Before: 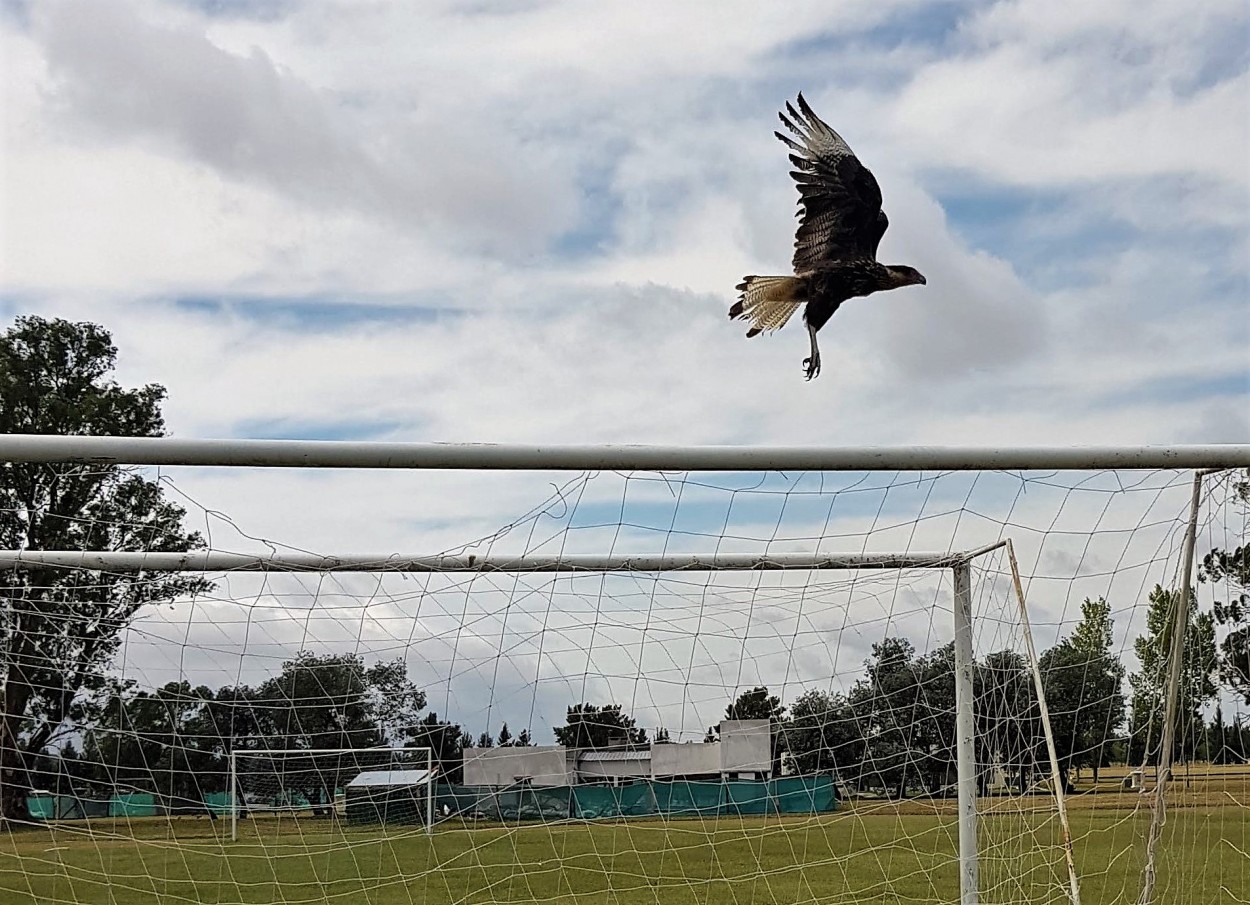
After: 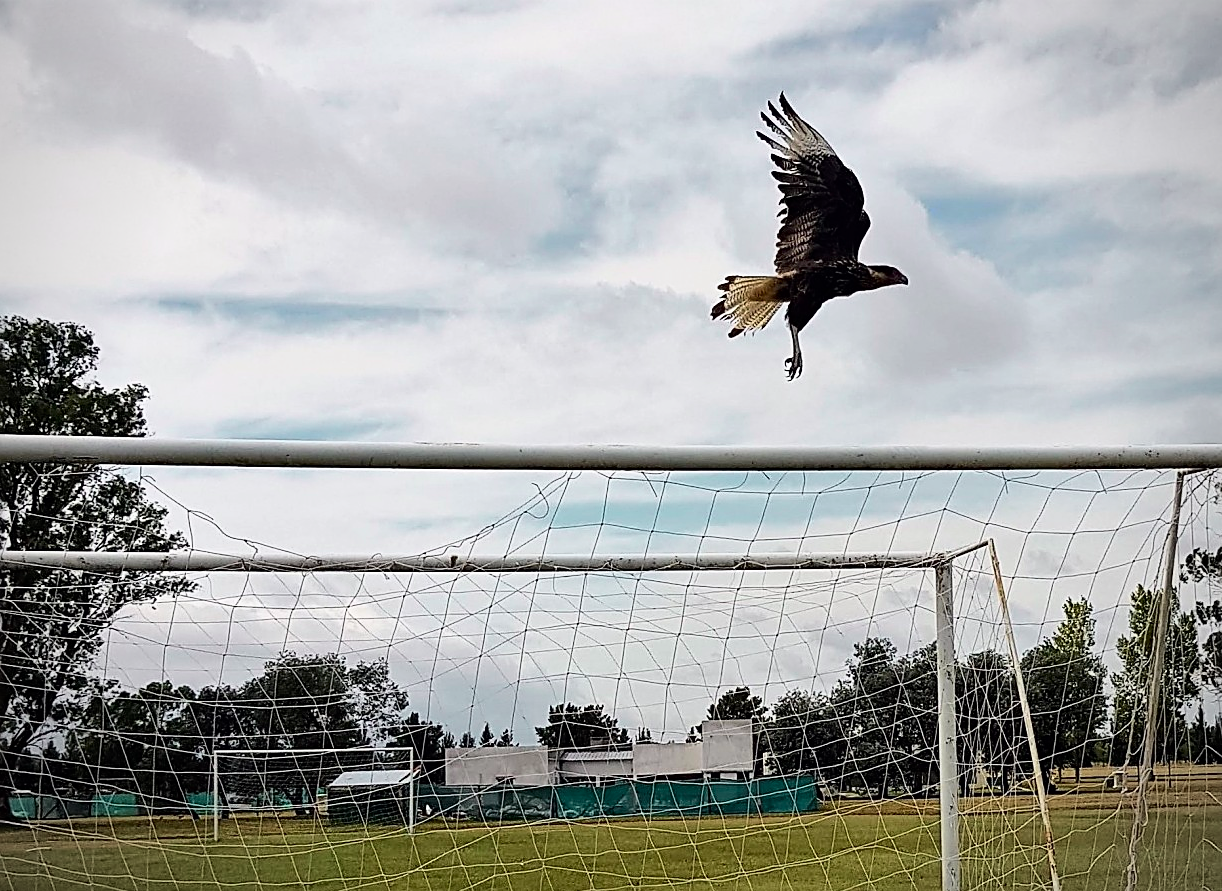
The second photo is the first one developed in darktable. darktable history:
crop and rotate: left 1.452%, right 0.725%, bottom 1.46%
vignetting: fall-off radius 61.09%
tone curve: curves: ch0 [(0, 0) (0.035, 0.017) (0.131, 0.108) (0.279, 0.279) (0.476, 0.554) (0.617, 0.693) (0.704, 0.77) (0.801, 0.854) (0.895, 0.927) (1, 0.976)]; ch1 [(0, 0) (0.318, 0.278) (0.444, 0.427) (0.493, 0.493) (0.537, 0.547) (0.594, 0.616) (0.746, 0.764) (1, 1)]; ch2 [(0, 0) (0.316, 0.292) (0.381, 0.37) (0.423, 0.448) (0.476, 0.482) (0.502, 0.498) (0.529, 0.532) (0.583, 0.608) (0.639, 0.657) (0.7, 0.7) (0.861, 0.808) (1, 0.951)], color space Lab, independent channels, preserve colors none
sharpen: on, module defaults
